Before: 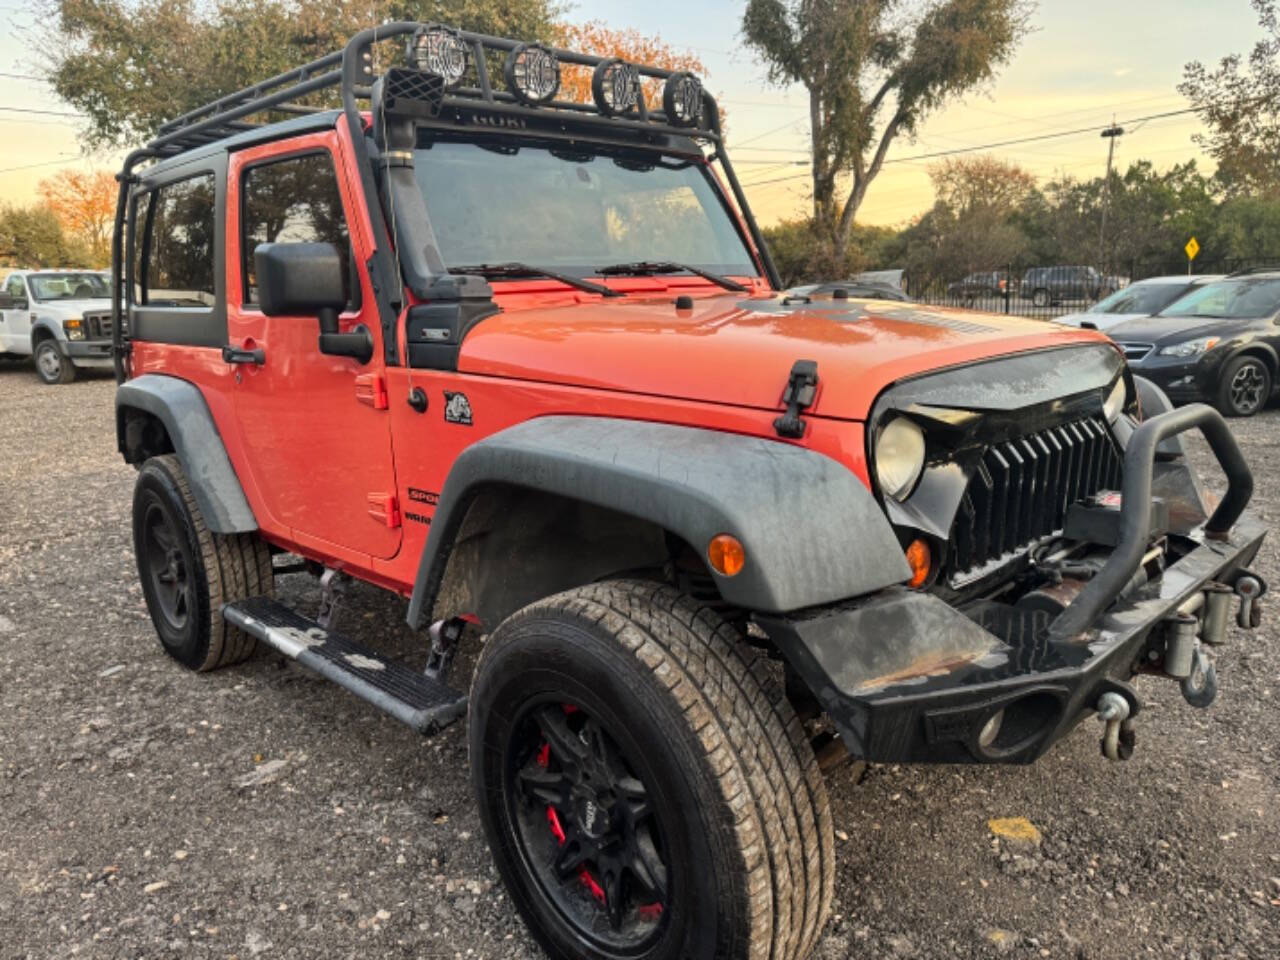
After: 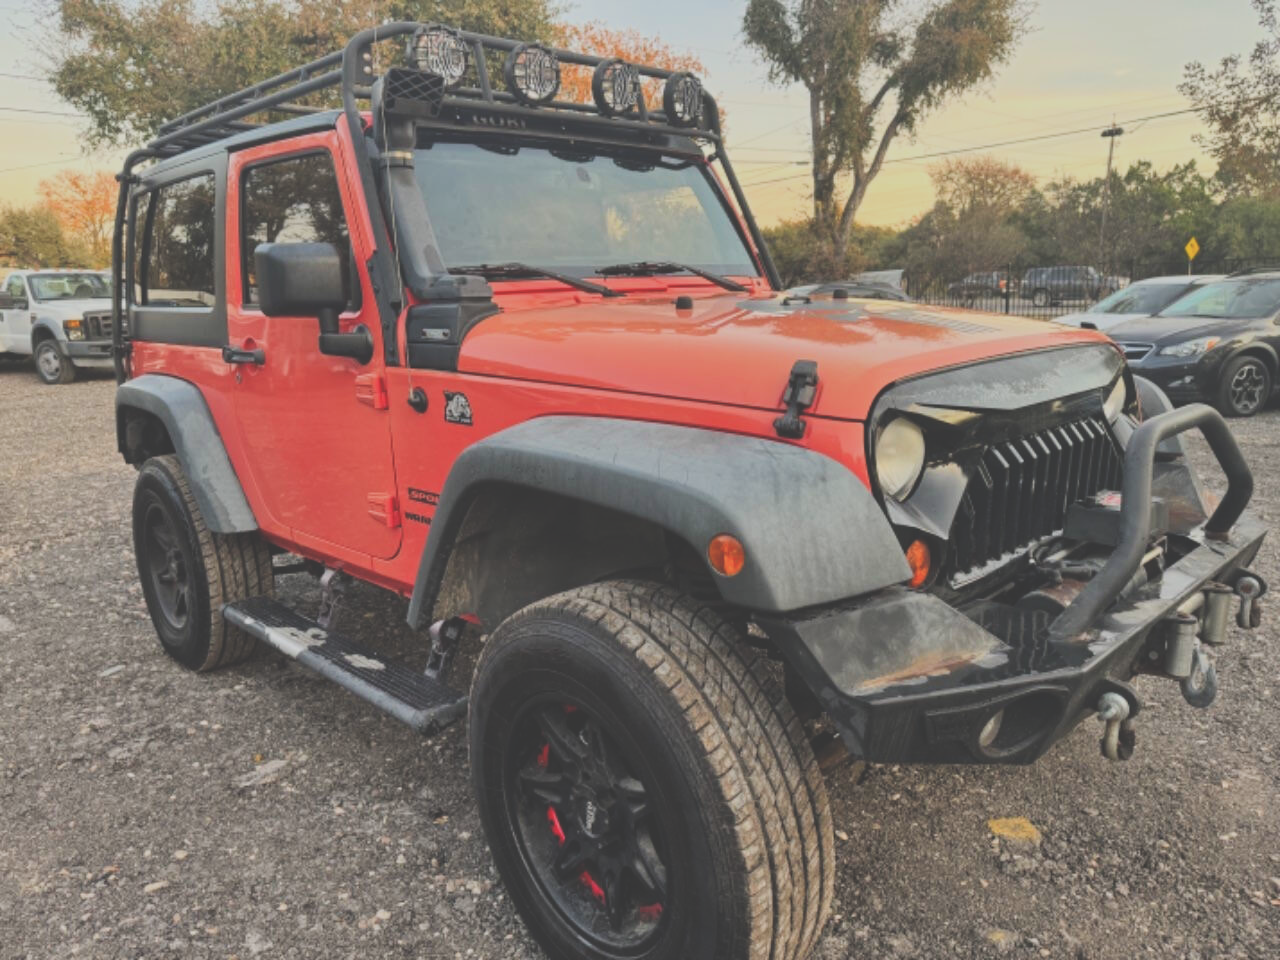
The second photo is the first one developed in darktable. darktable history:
exposure: black level correction -0.042, exposure 0.062 EV, compensate exposure bias true, compensate highlight preservation false
filmic rgb: black relative exposure -16 EV, white relative exposure 4.94 EV, threshold 5.96 EV, hardness 6.24, enable highlight reconstruction true
contrast brightness saturation: contrast -0.019, brightness -0.013, saturation 0.038
